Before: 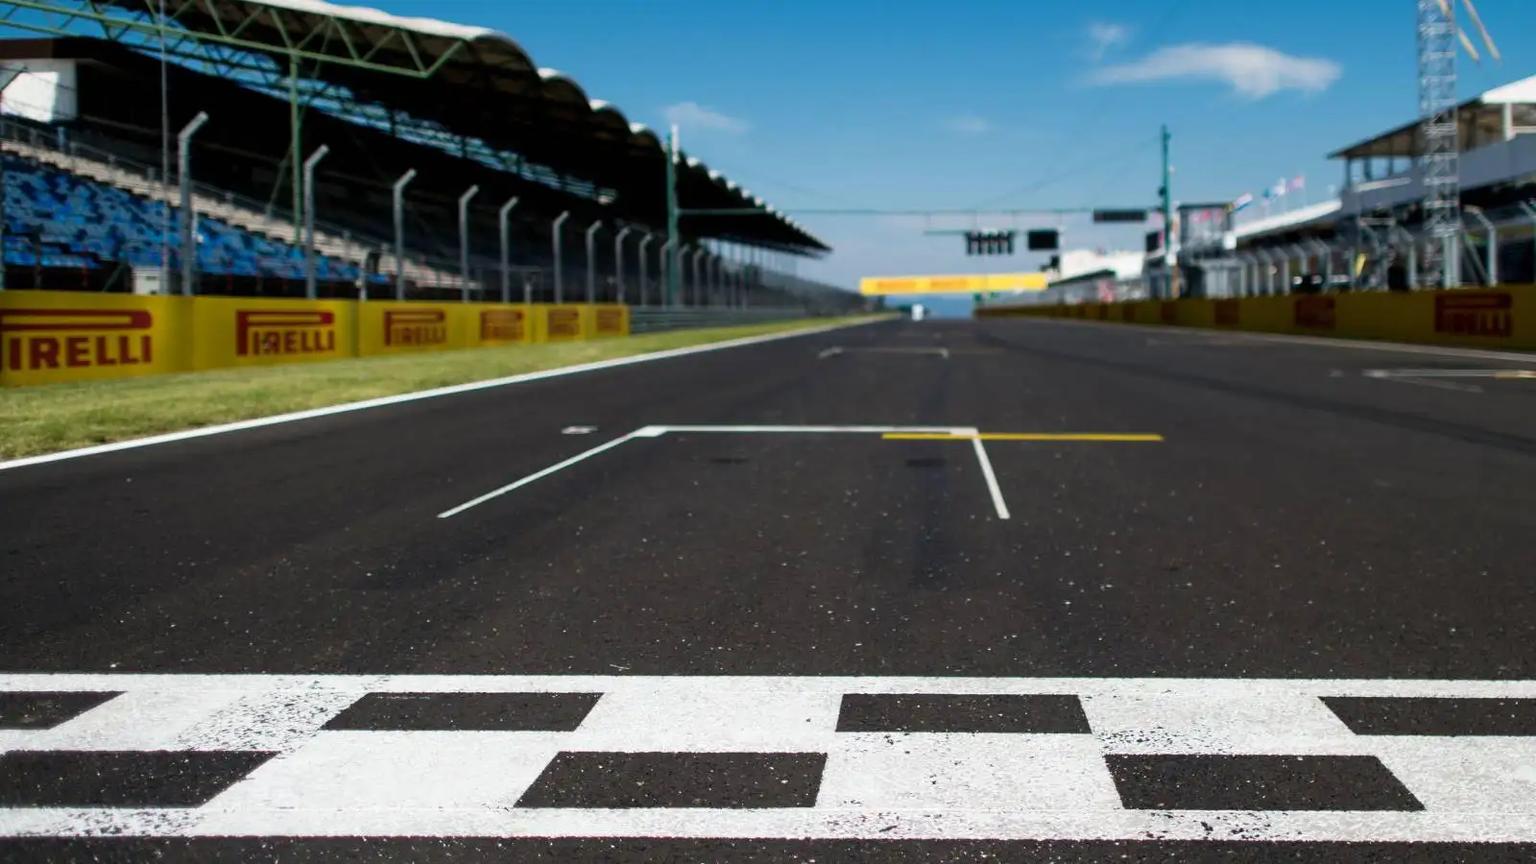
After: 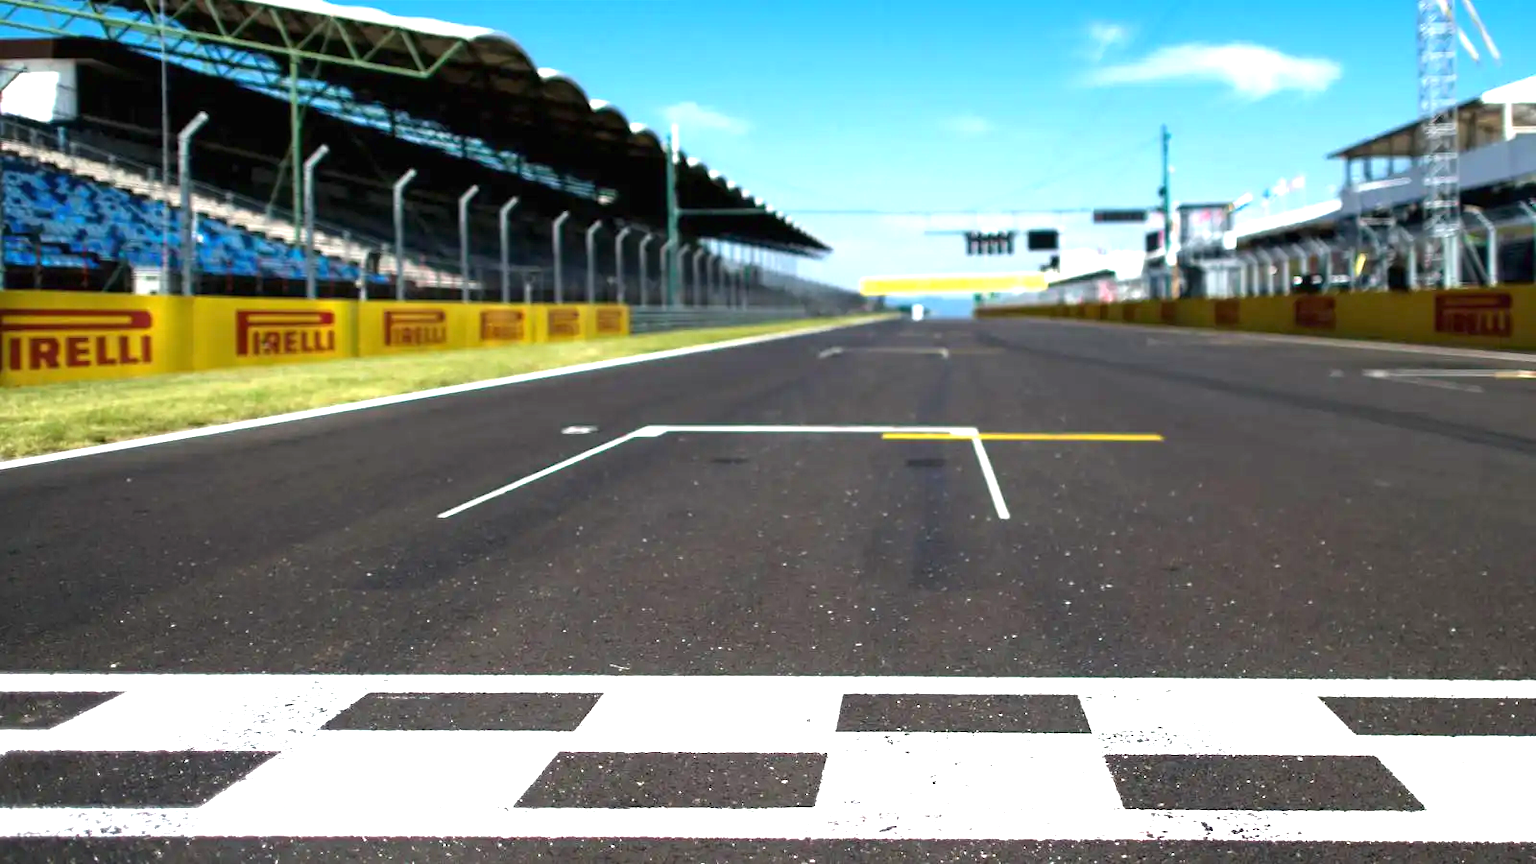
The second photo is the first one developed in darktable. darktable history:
exposure: black level correction 0, exposure 1.3 EV, compensate exposure bias true, compensate highlight preservation false
shadows and highlights: radius 334.93, shadows 63.48, highlights 6.06, compress 87.7%, highlights color adjustment 39.73%, soften with gaussian
